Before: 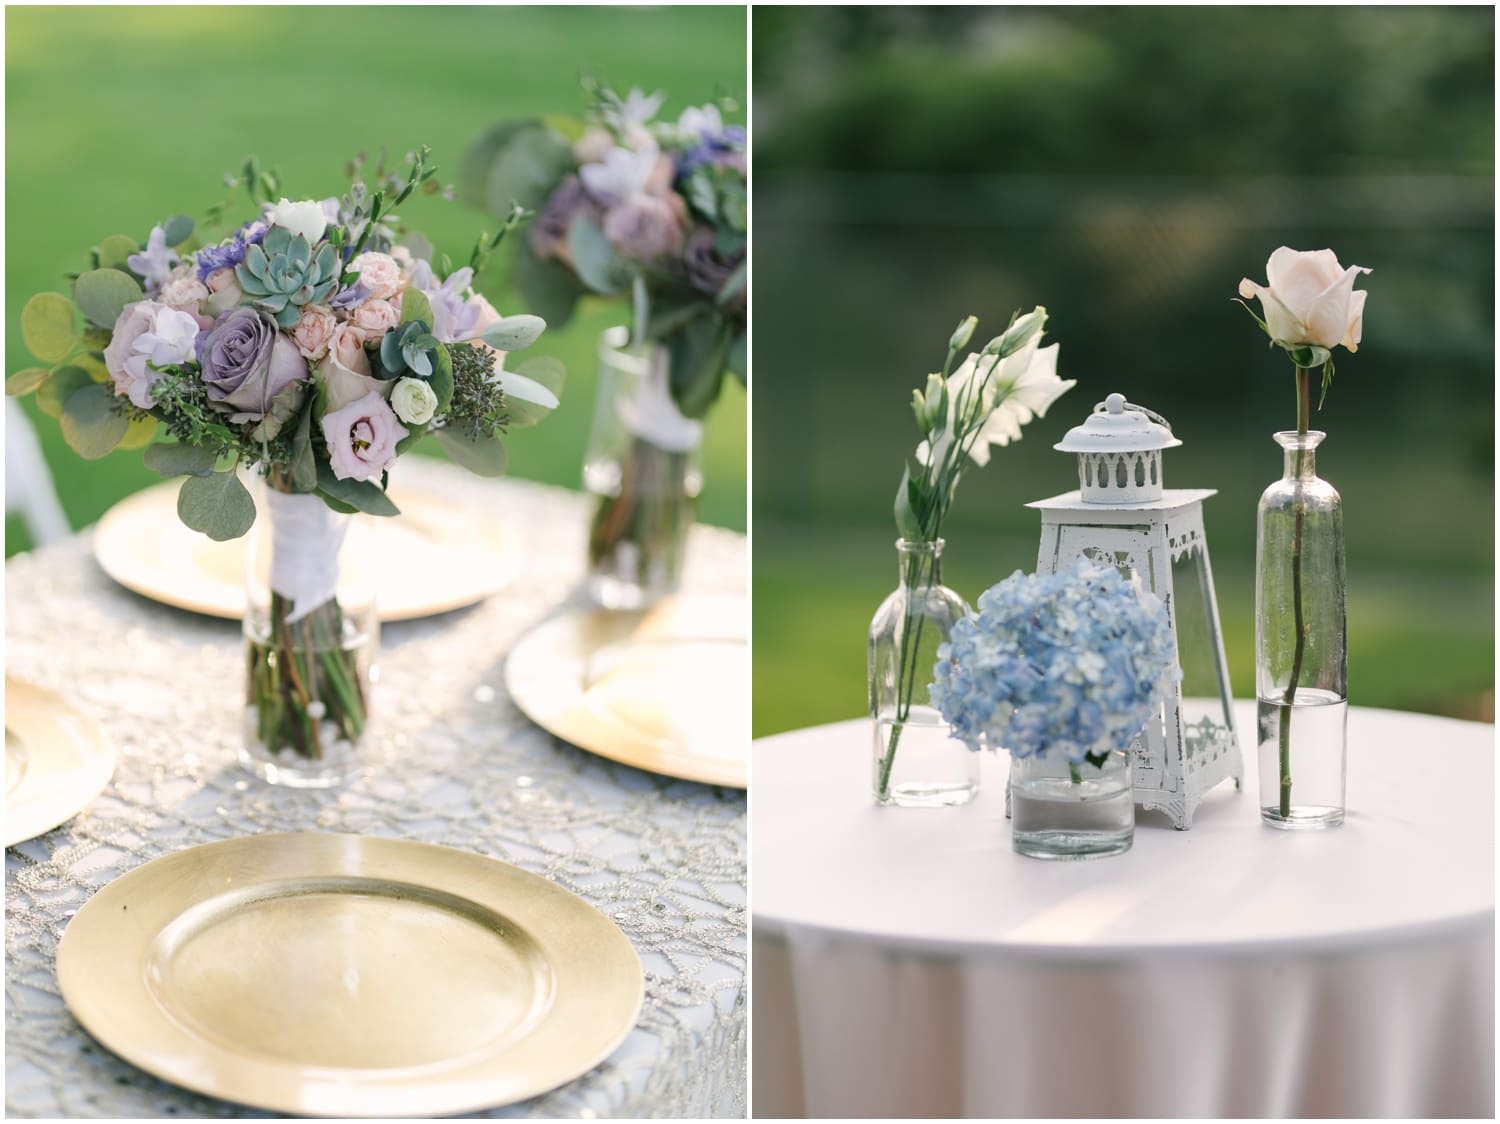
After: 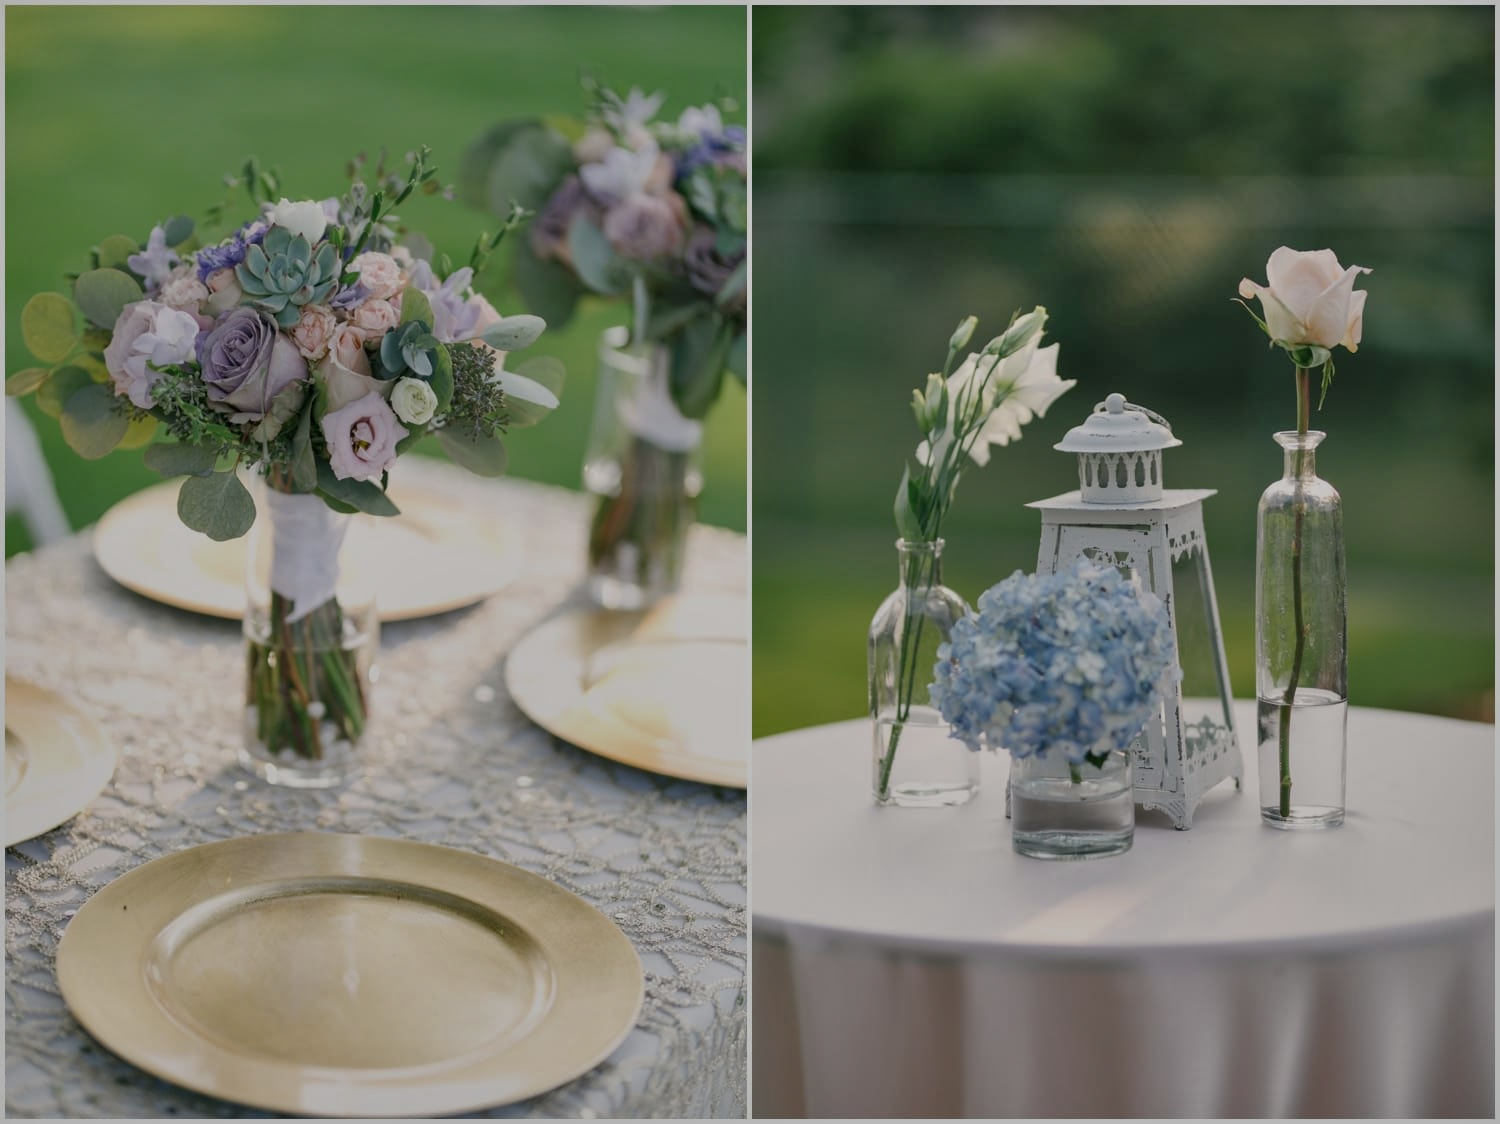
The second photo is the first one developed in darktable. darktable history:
local contrast: highlights 102%, shadows 99%, detail 119%, midtone range 0.2
tone equalizer: -8 EV -0.022 EV, -7 EV 0.008 EV, -6 EV -0.006 EV, -5 EV 0.007 EV, -4 EV -0.048 EV, -3 EV -0.23 EV, -2 EV -0.649 EV, -1 EV -0.961 EV, +0 EV -0.974 EV, smoothing 1
shadows and highlights: soften with gaussian
